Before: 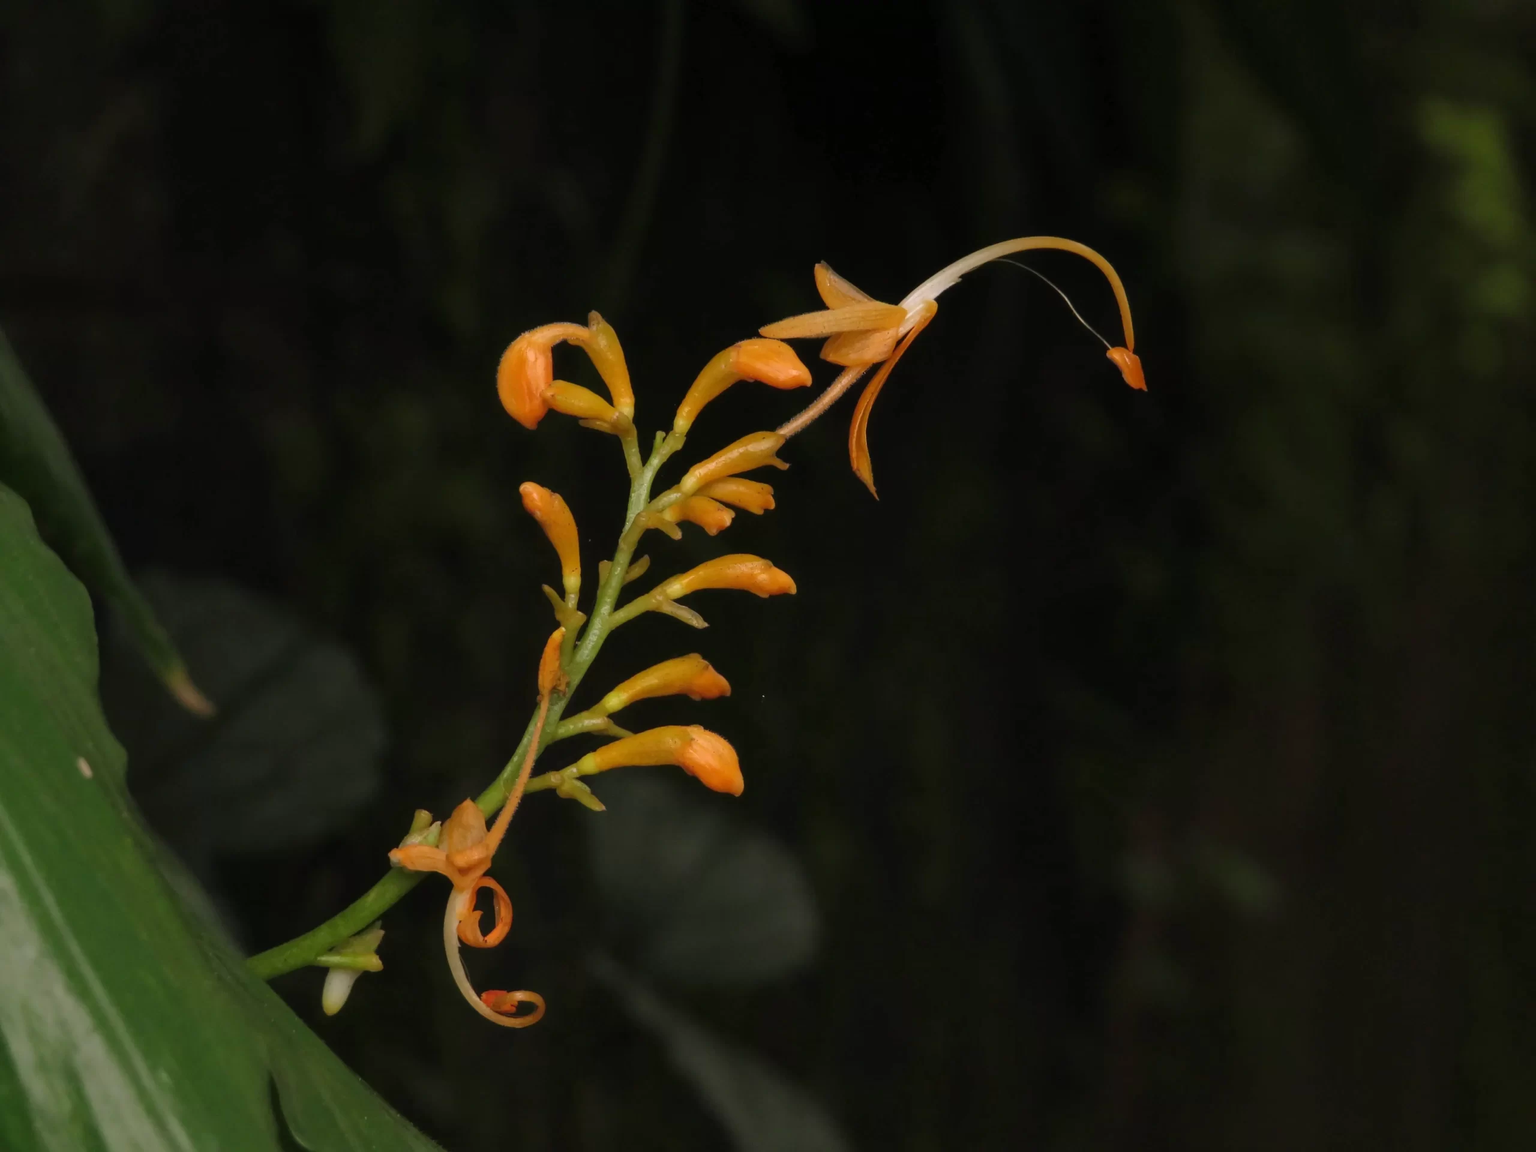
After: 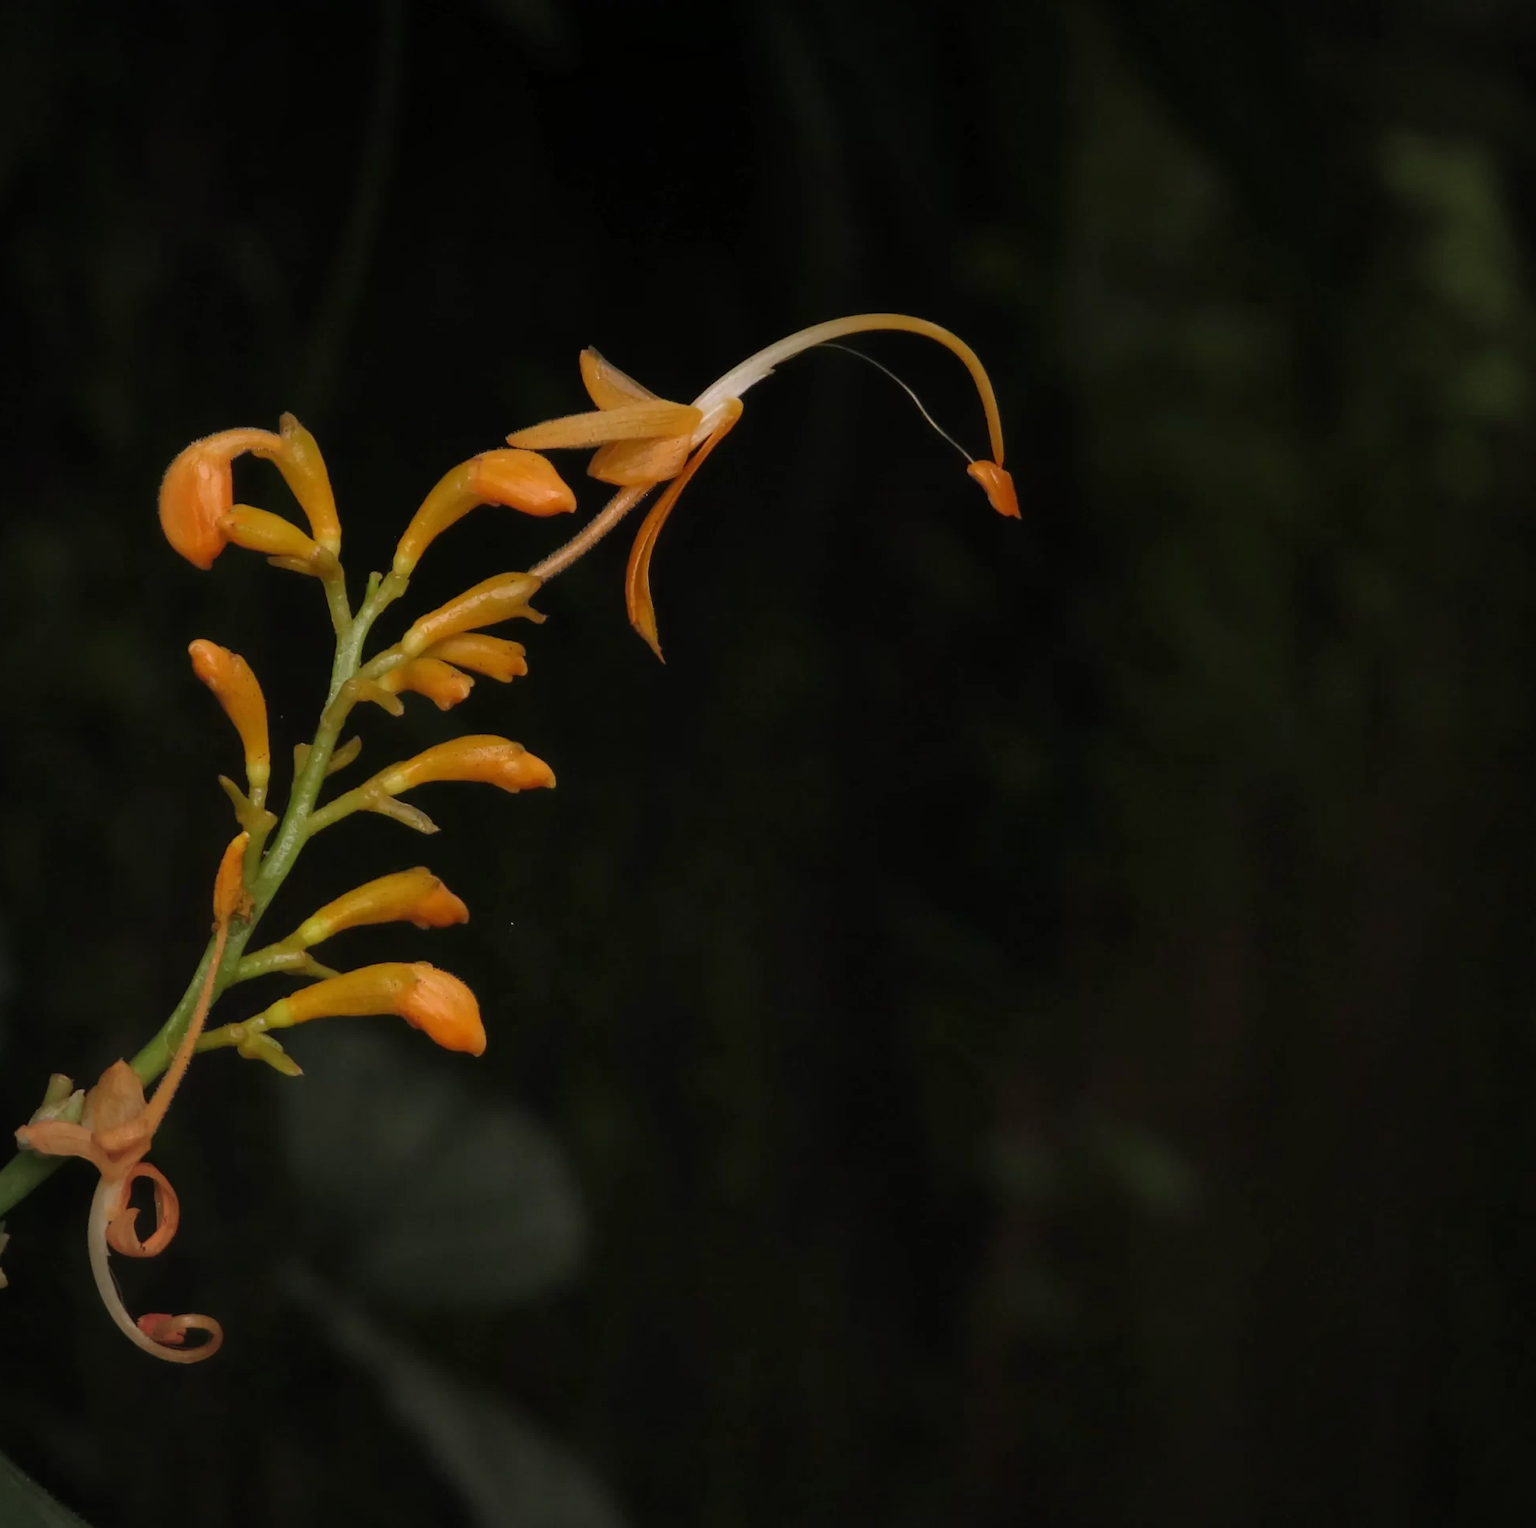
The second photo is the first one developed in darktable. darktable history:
exposure: exposure -0.242 EV, compensate highlight preservation false
vignetting: fall-off radius 60.65%
crop and rotate: left 24.6%
